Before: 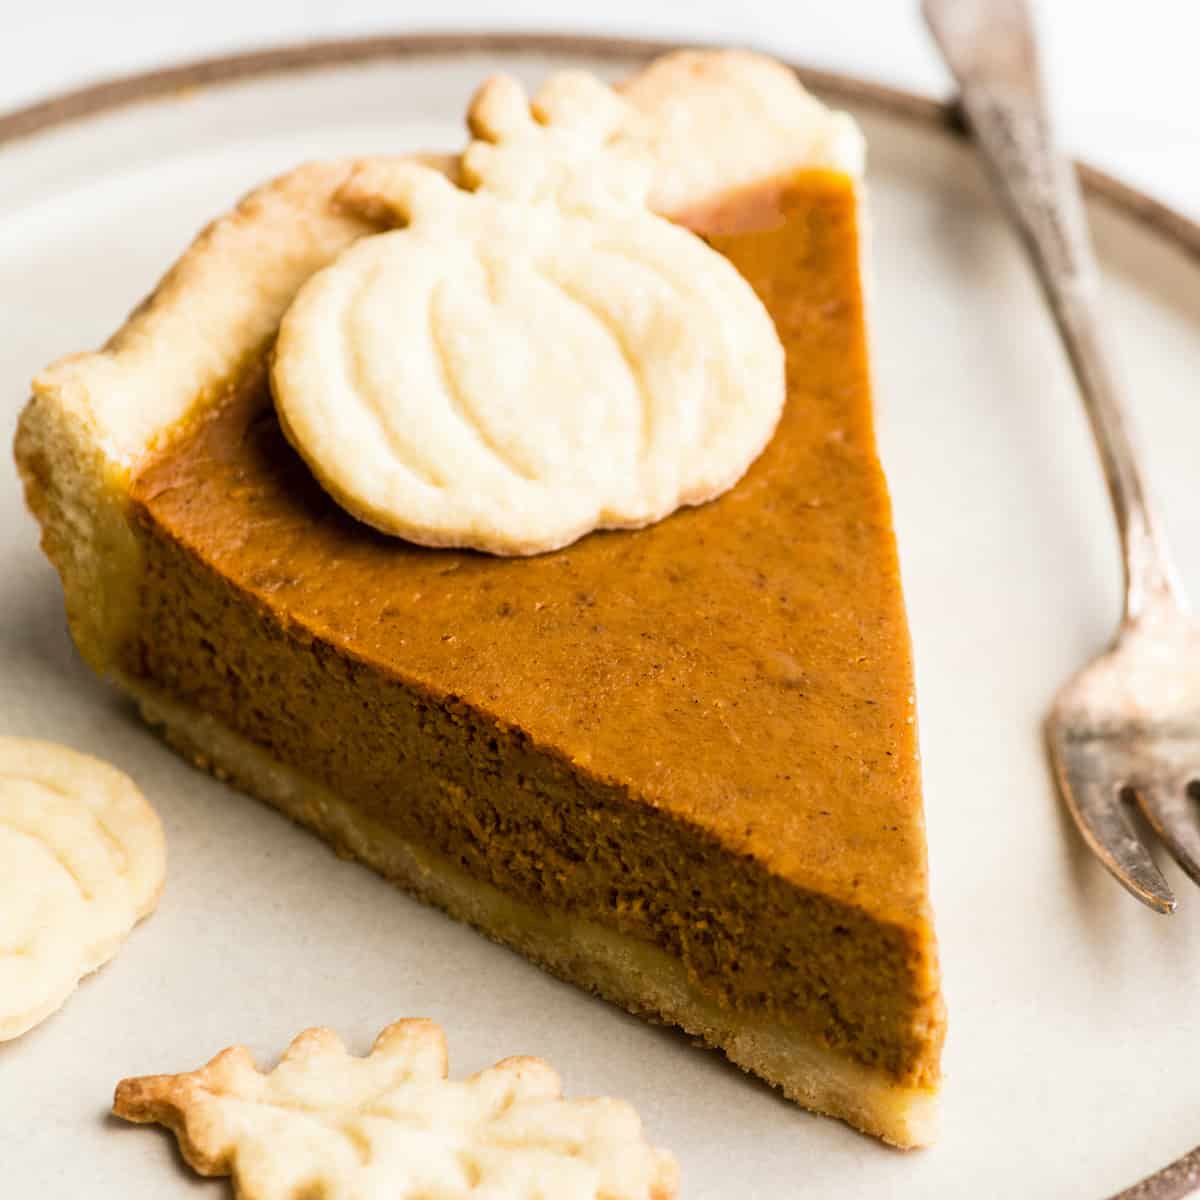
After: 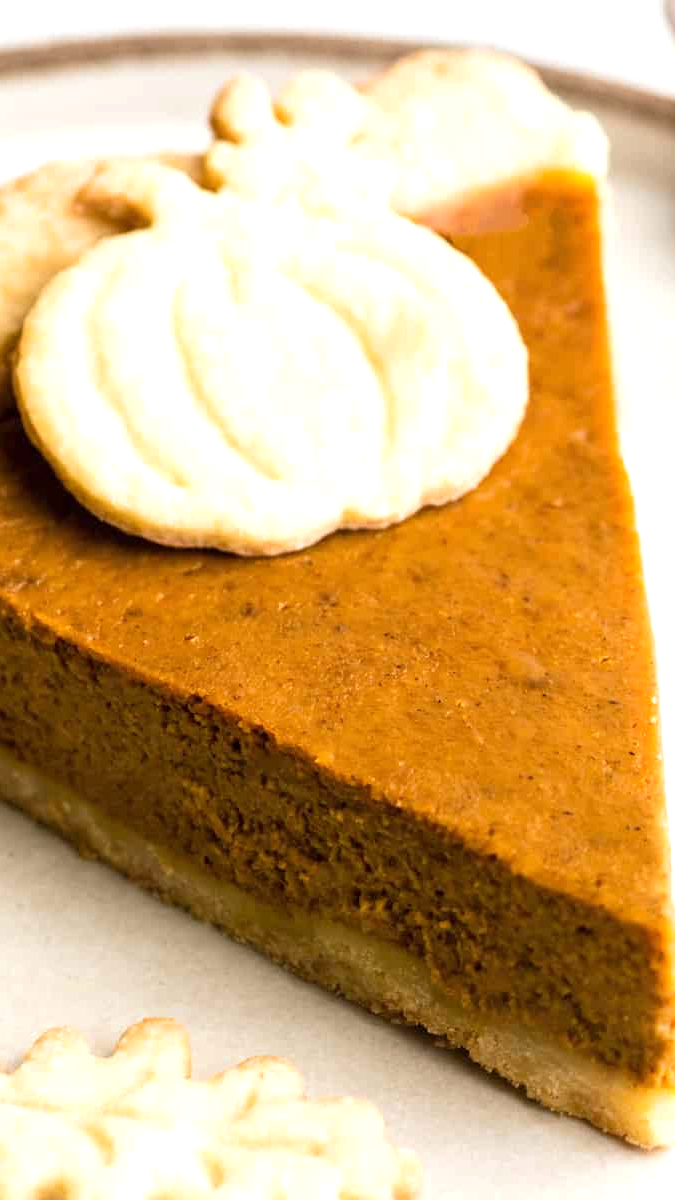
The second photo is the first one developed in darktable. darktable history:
exposure: exposure 0.375 EV, compensate highlight preservation false
crop: left 21.496%, right 22.254%
